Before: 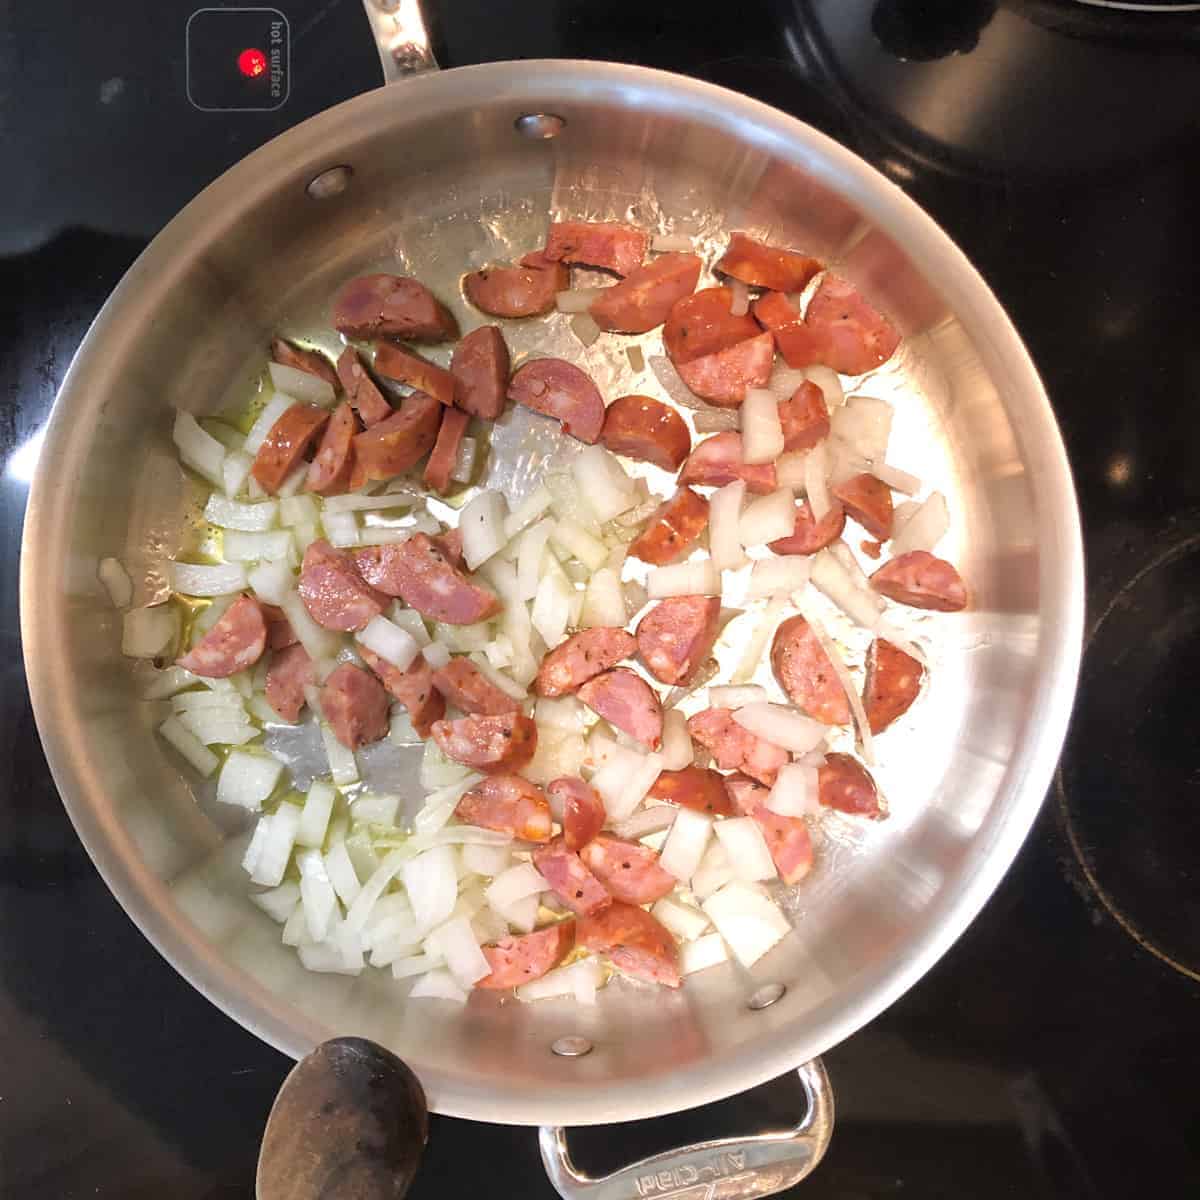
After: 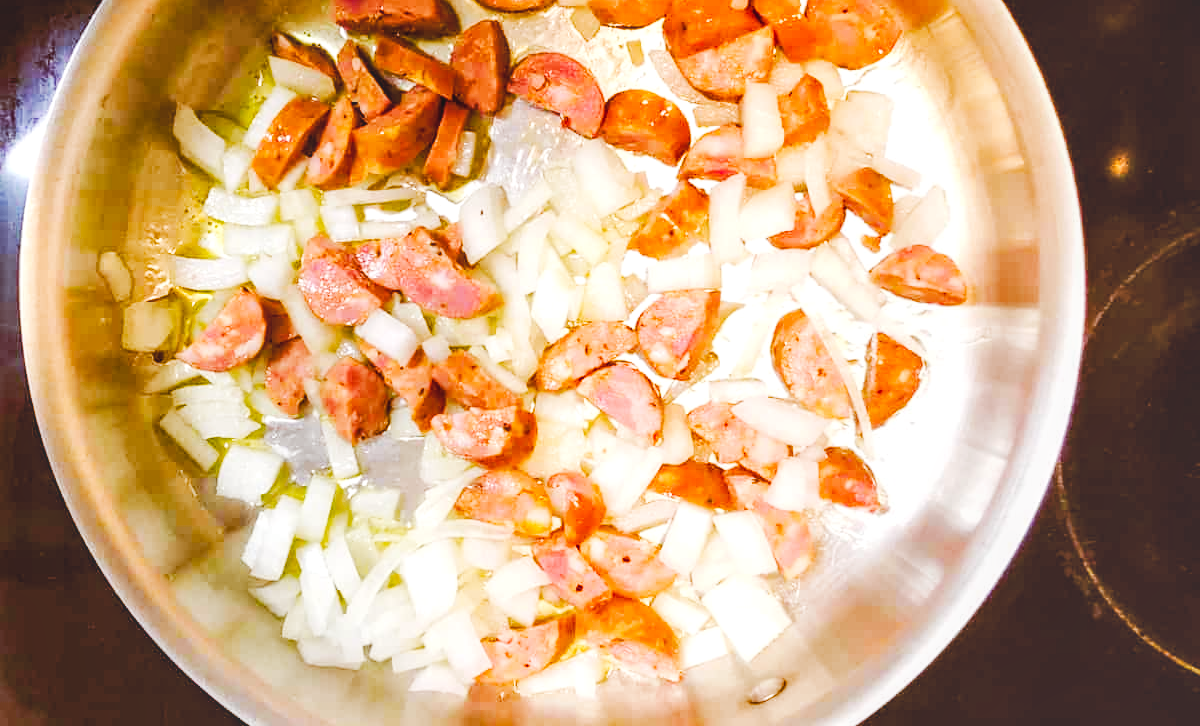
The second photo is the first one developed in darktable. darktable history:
local contrast: on, module defaults
exposure: black level correction 0, exposure 0.499 EV, compensate highlight preservation false
color balance rgb: global offset › chroma 0.408%, global offset › hue 33.93°, perceptual saturation grading › global saturation 26.266%, perceptual saturation grading › highlights -28.702%, perceptual saturation grading › mid-tones 15.813%, perceptual saturation grading › shadows 32.909%, perceptual brilliance grading › highlights 6.886%, perceptual brilliance grading › mid-tones 17.182%, perceptual brilliance grading › shadows -5.357%, global vibrance 20%
crop and rotate: top 25.502%, bottom 13.985%
tone equalizer: on, module defaults
haze removal: compatibility mode true, adaptive false
tone curve: curves: ch0 [(0, 0.11) (0.181, 0.223) (0.405, 0.46) (0.456, 0.528) (0.634, 0.728) (0.877, 0.89) (0.984, 0.935)]; ch1 [(0, 0.052) (0.443, 0.43) (0.492, 0.485) (0.566, 0.579) (0.595, 0.625) (0.608, 0.654) (0.65, 0.708) (1, 0.961)]; ch2 [(0, 0) (0.33, 0.301) (0.421, 0.443) (0.447, 0.489) (0.495, 0.492) (0.537, 0.57) (0.586, 0.591) (0.663, 0.686) (1, 1)], preserve colors none
